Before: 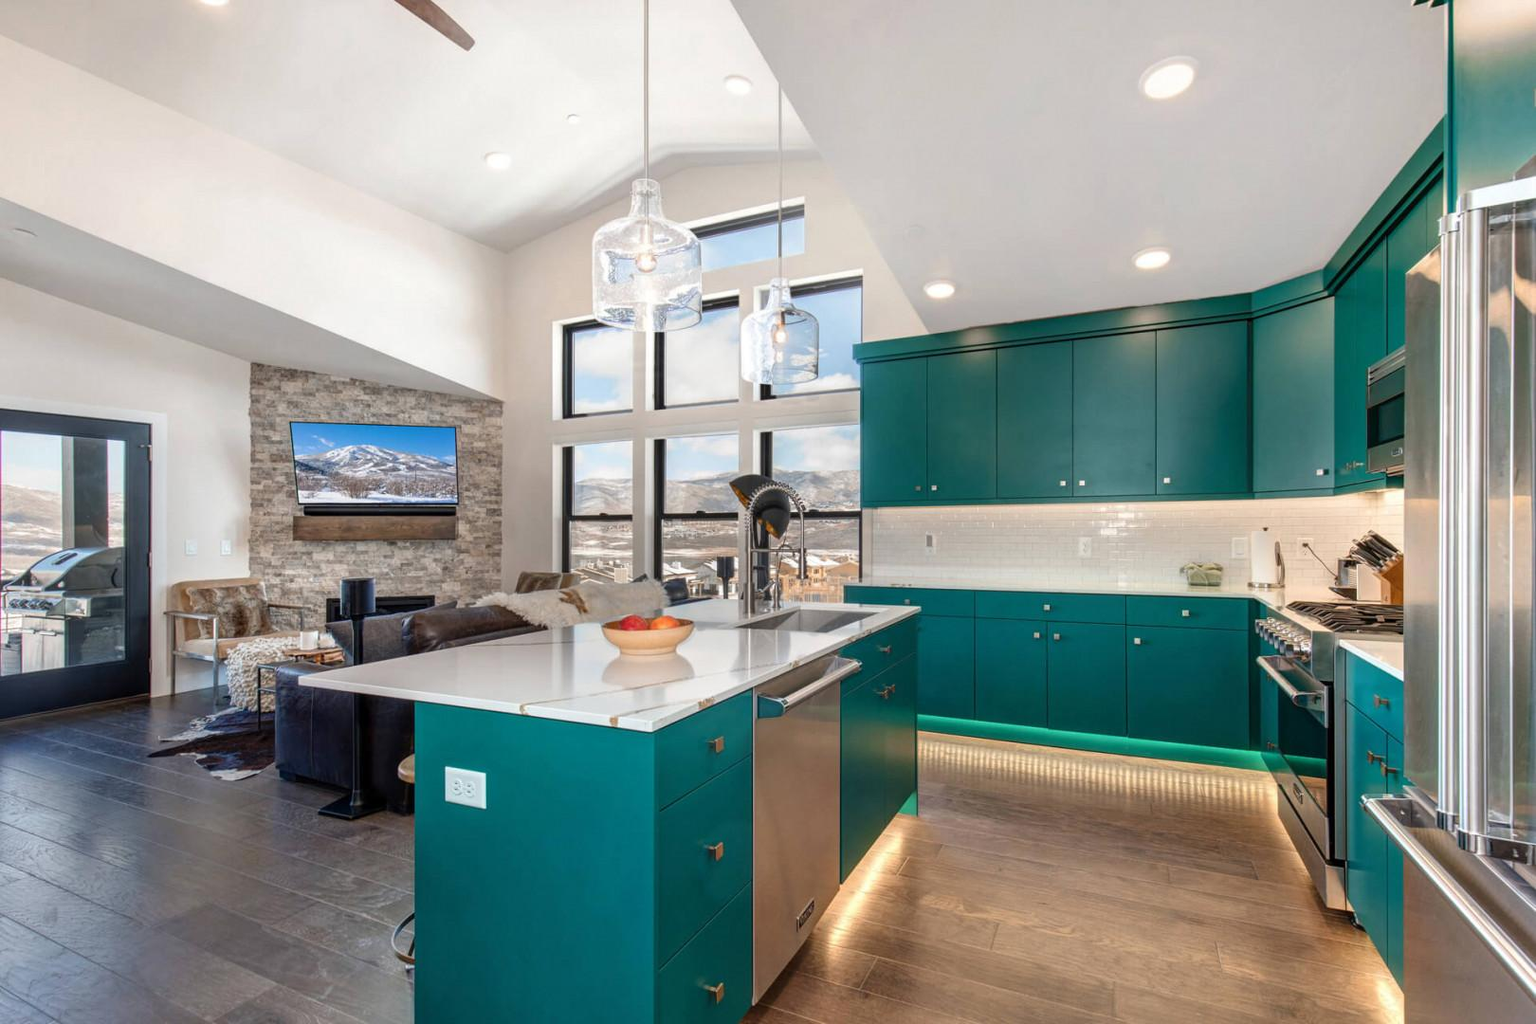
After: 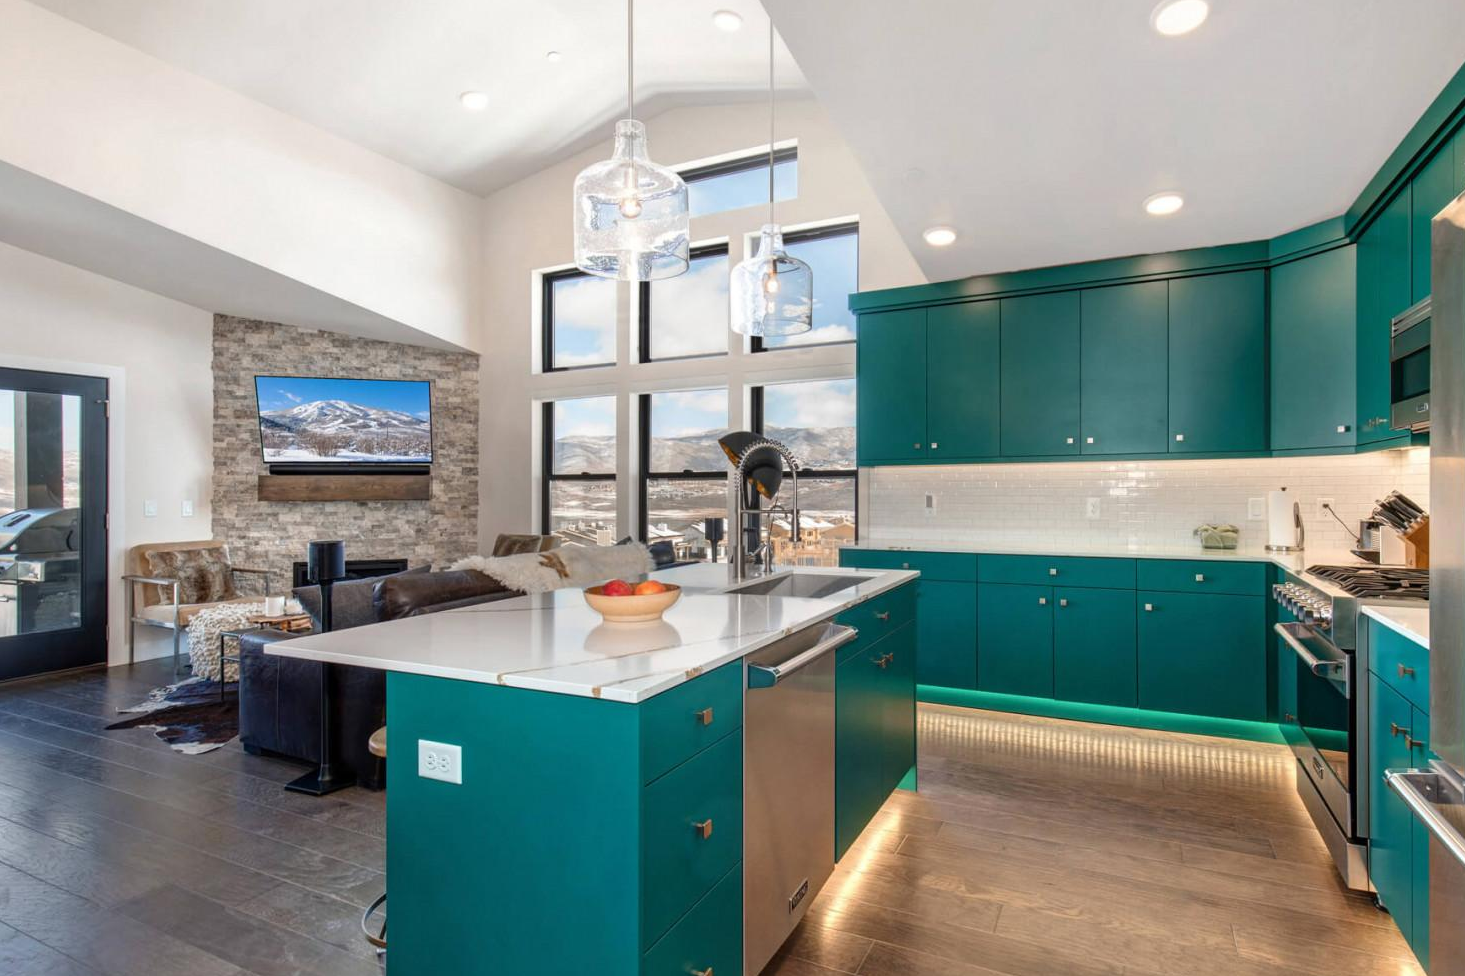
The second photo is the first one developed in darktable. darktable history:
crop: left 3.196%, top 6.401%, right 6.328%, bottom 3.206%
